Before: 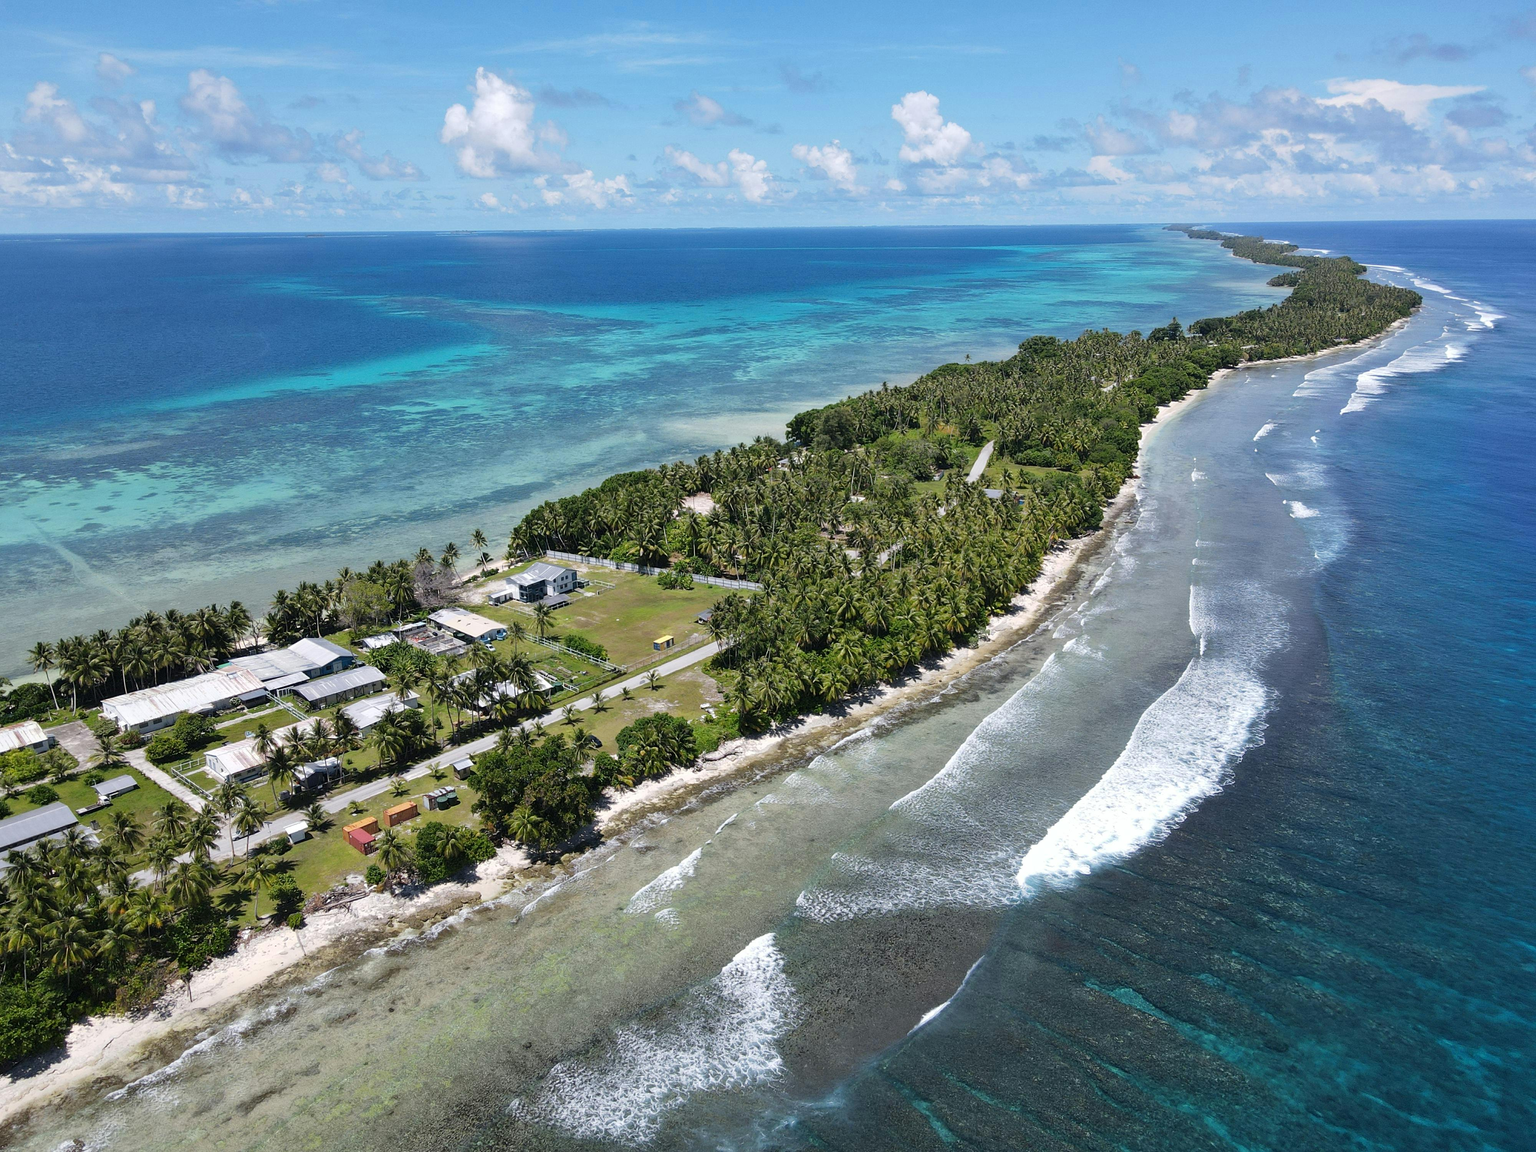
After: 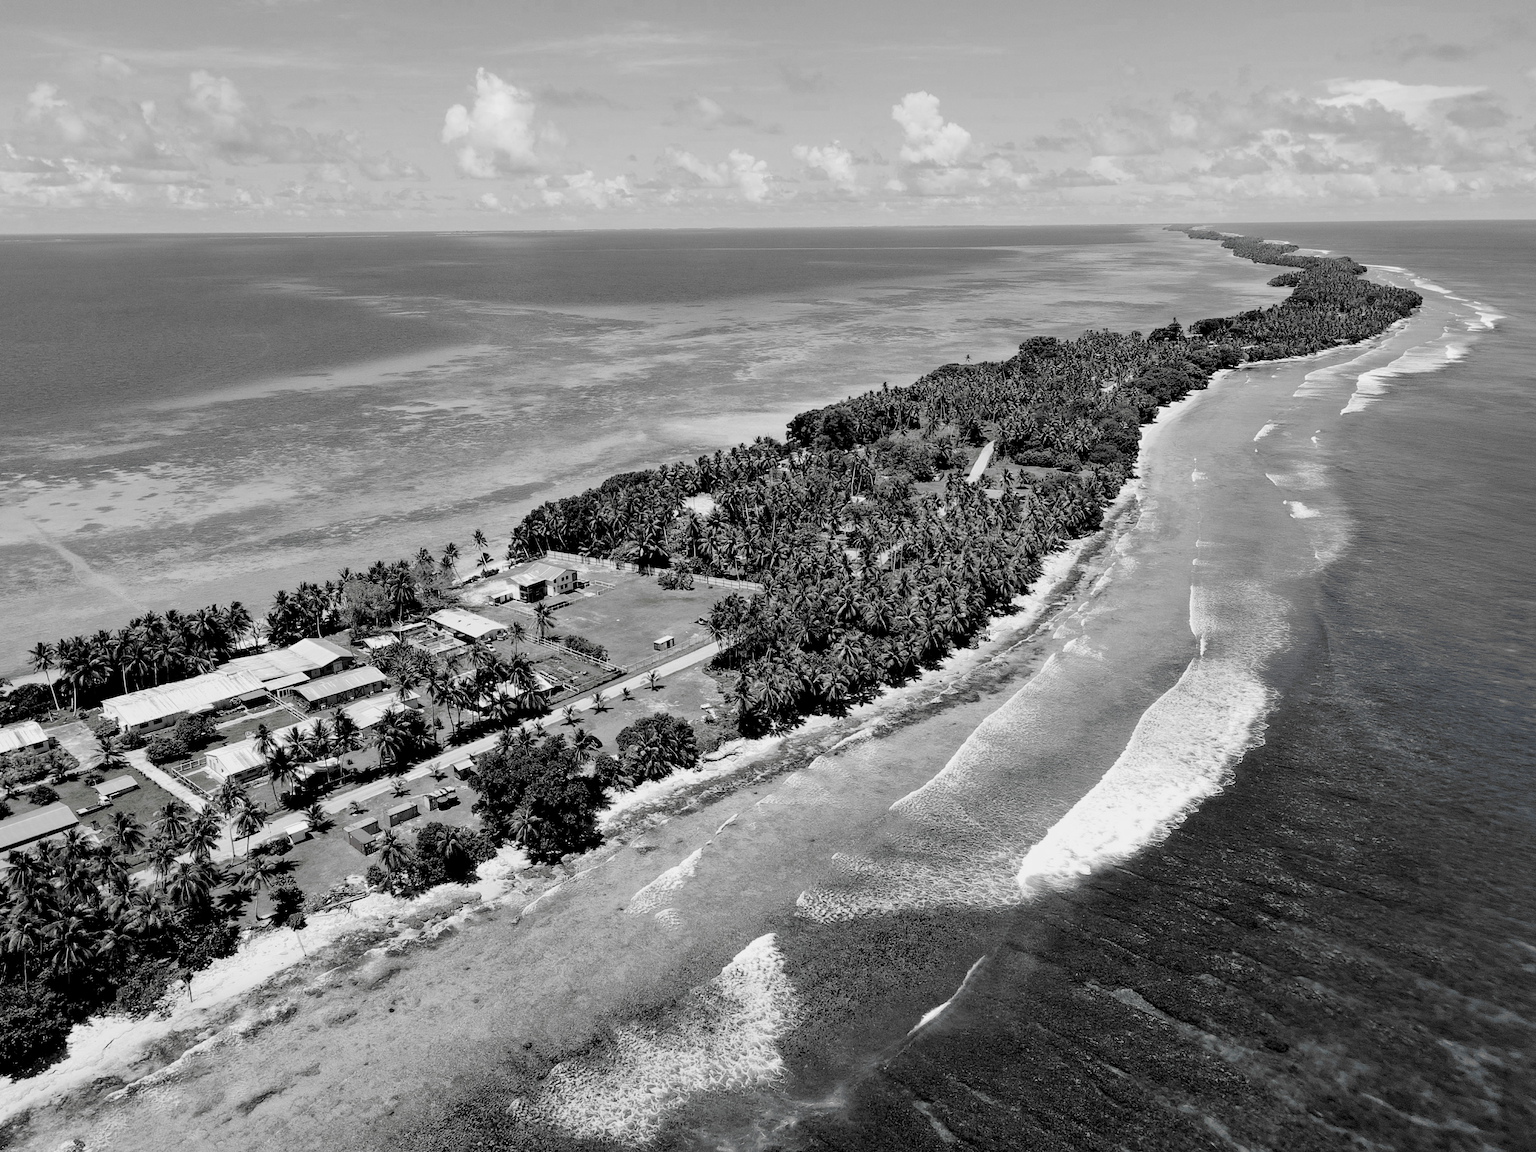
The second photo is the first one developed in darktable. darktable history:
levels: levels [0.073, 0.497, 0.972]
filmic rgb: black relative exposure -5.07 EV, white relative exposure 3.51 EV, hardness 3.16, contrast 1.297, highlights saturation mix -48.72%, add noise in highlights 0, preserve chrominance max RGB, color science v3 (2019), use custom middle-gray values true, iterations of high-quality reconstruction 0, contrast in highlights soft
